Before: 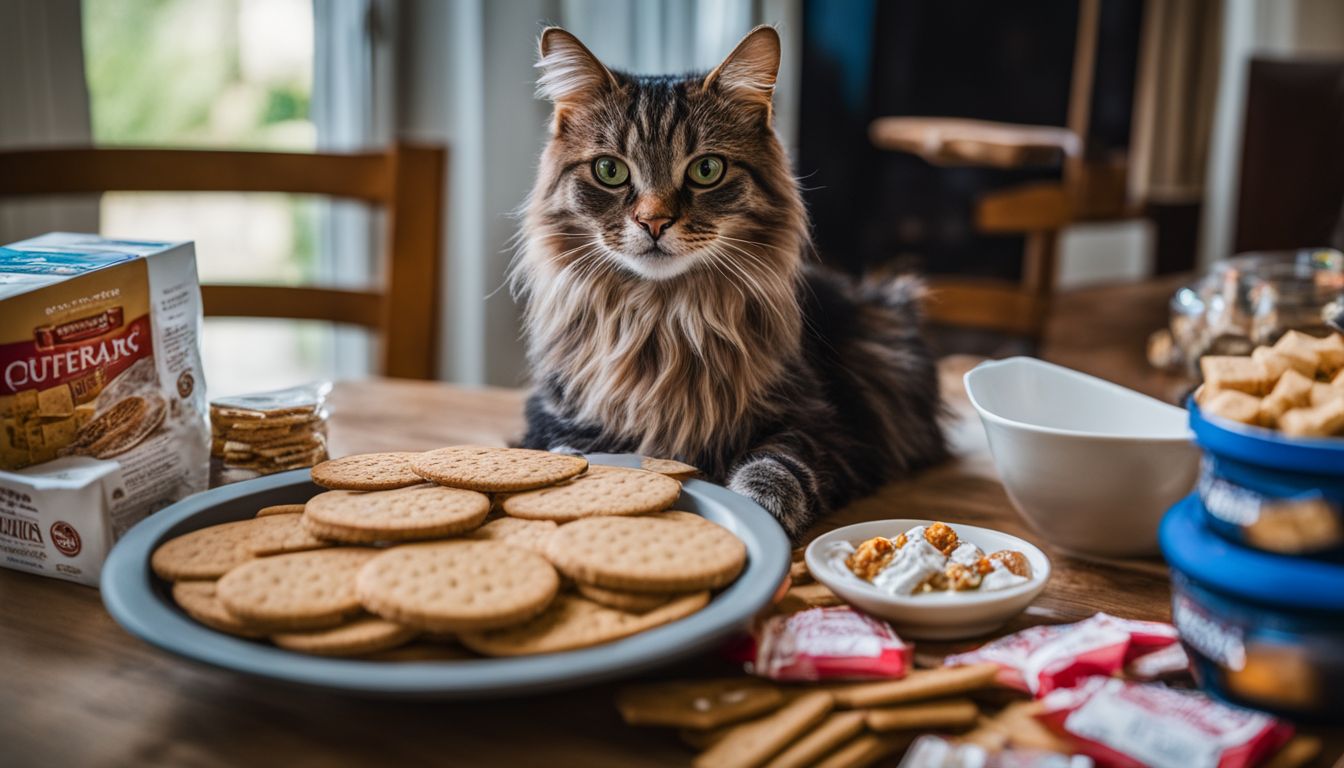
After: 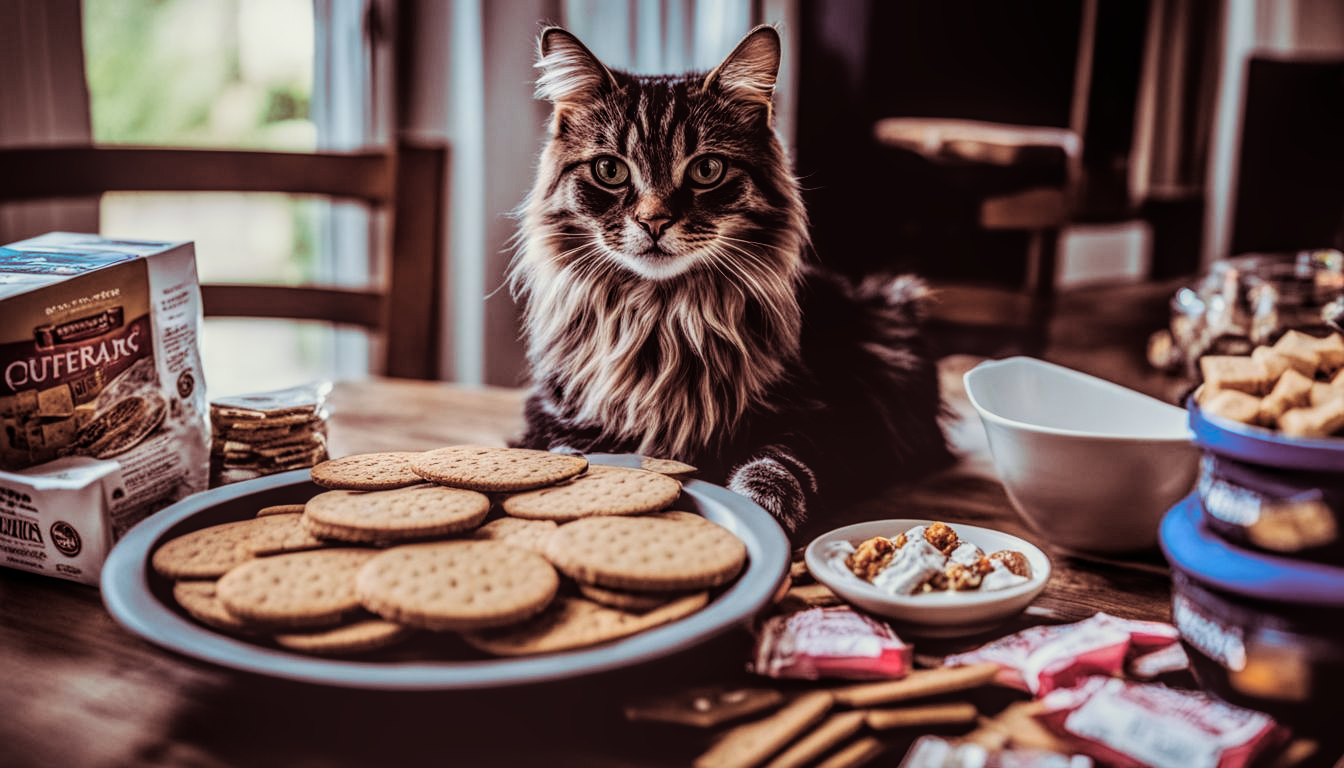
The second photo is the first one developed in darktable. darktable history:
local contrast: highlights 0%, shadows 0%, detail 133%
filmic rgb: black relative exposure -5.42 EV, white relative exposure 2.85 EV, dynamic range scaling -37.73%, hardness 4, contrast 1.605, highlights saturation mix -0.93%
split-toning: on, module defaults
